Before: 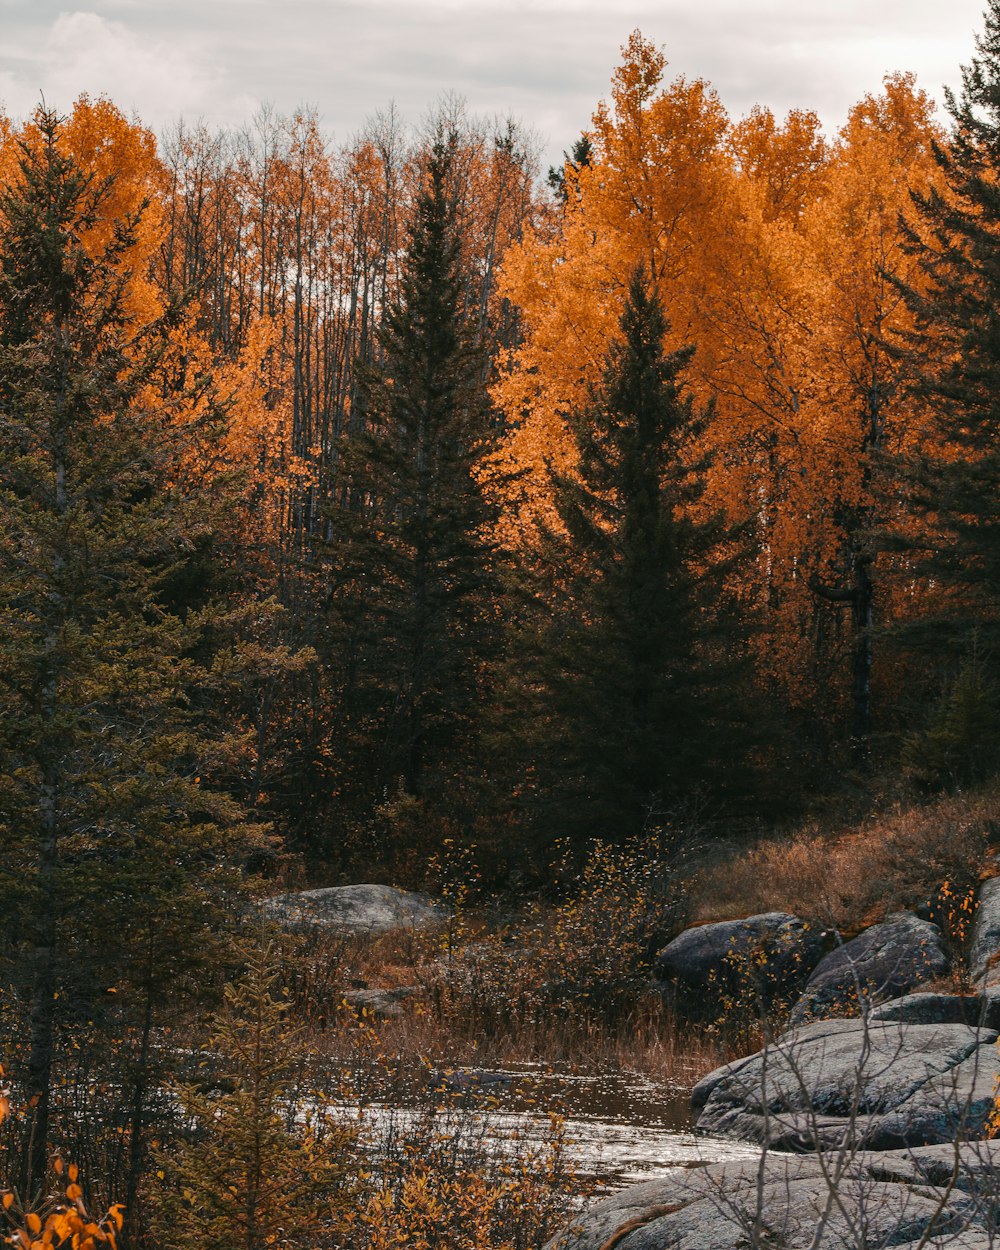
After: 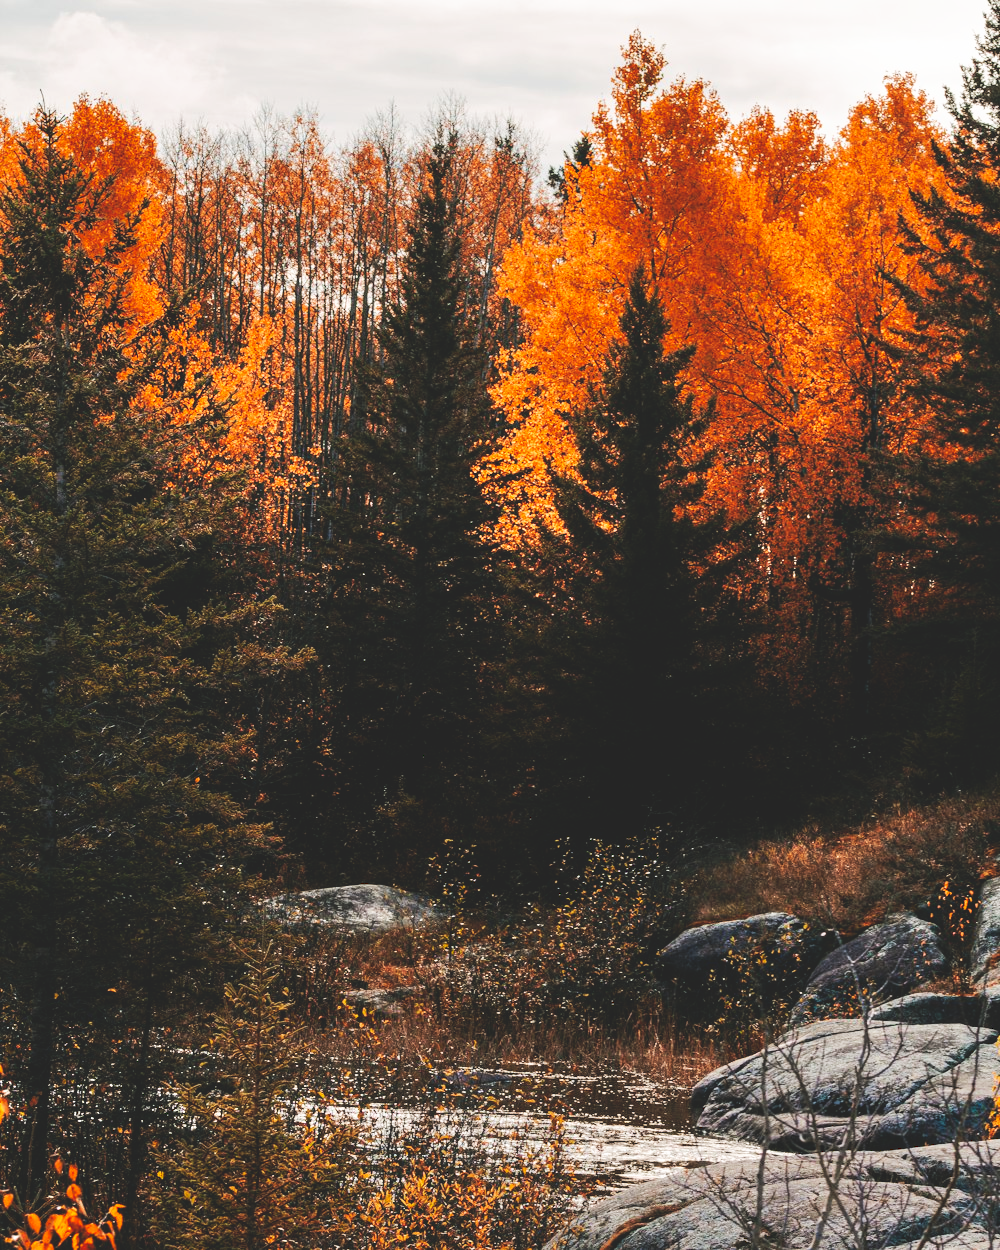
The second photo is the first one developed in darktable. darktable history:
tone curve: curves: ch0 [(0, 0) (0.003, 0.147) (0.011, 0.147) (0.025, 0.147) (0.044, 0.147) (0.069, 0.147) (0.1, 0.15) (0.136, 0.158) (0.177, 0.174) (0.224, 0.198) (0.277, 0.241) (0.335, 0.292) (0.399, 0.361) (0.468, 0.452) (0.543, 0.568) (0.623, 0.679) (0.709, 0.793) (0.801, 0.886) (0.898, 0.966) (1, 1)], preserve colors none
tone equalizer: -8 EV 0.016 EV, -7 EV -0.028 EV, -6 EV 0.015 EV, -5 EV 0.053 EV, -4 EV 0.274 EV, -3 EV 0.612 EV, -2 EV 0.556 EV, -1 EV 0.21 EV, +0 EV 0.023 EV, smoothing diameter 24.81%, edges refinement/feathering 14.63, preserve details guided filter
